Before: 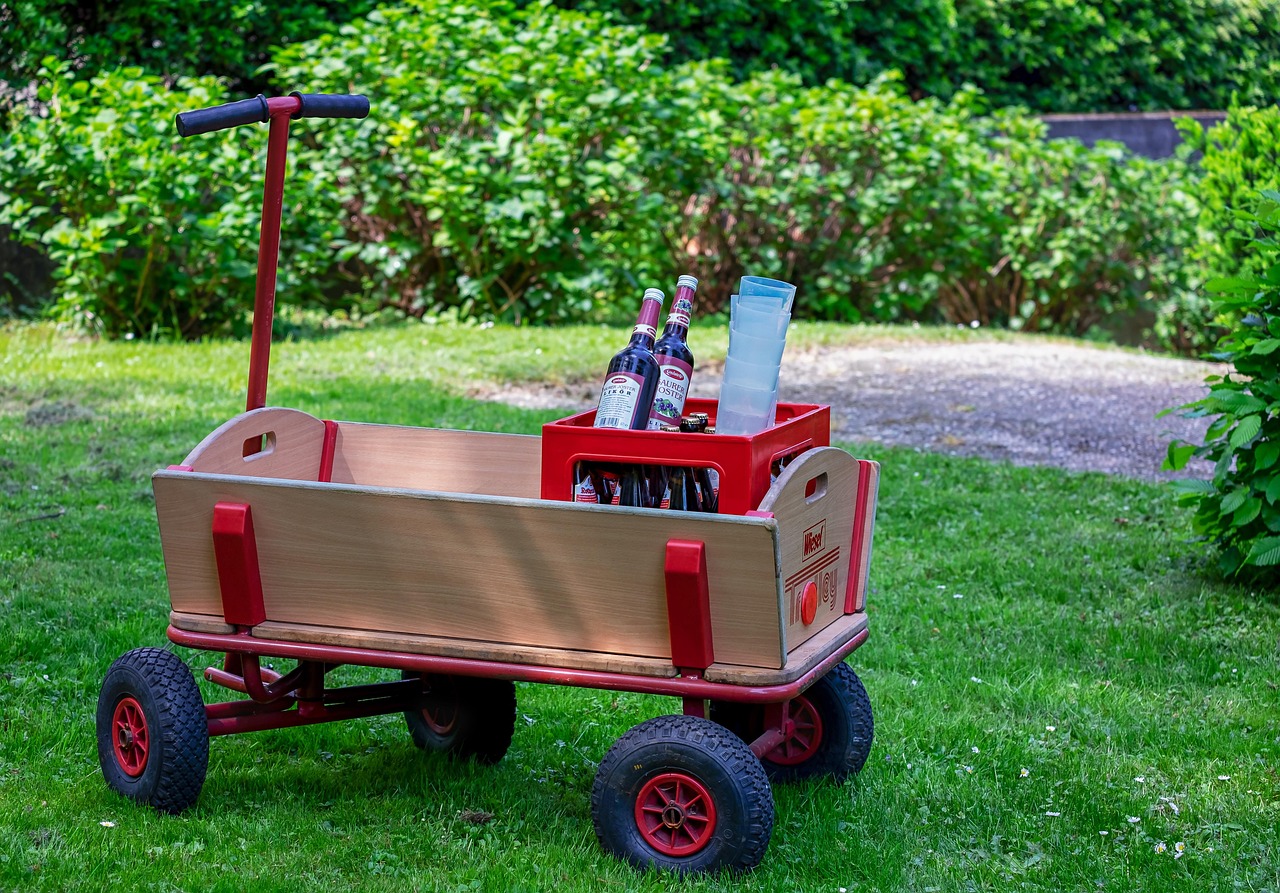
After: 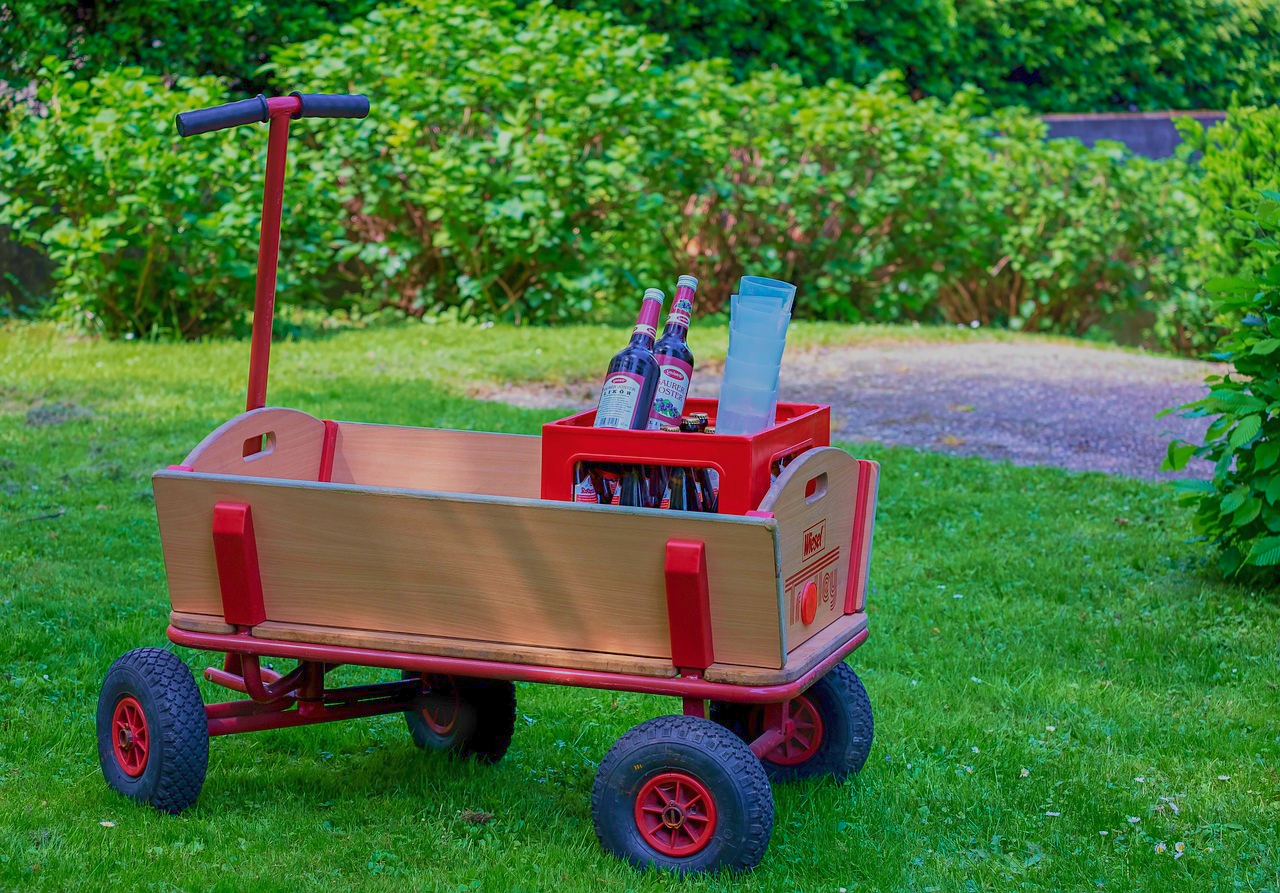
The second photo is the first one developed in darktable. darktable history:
velvia: strength 56%
color balance rgb: contrast -30%
